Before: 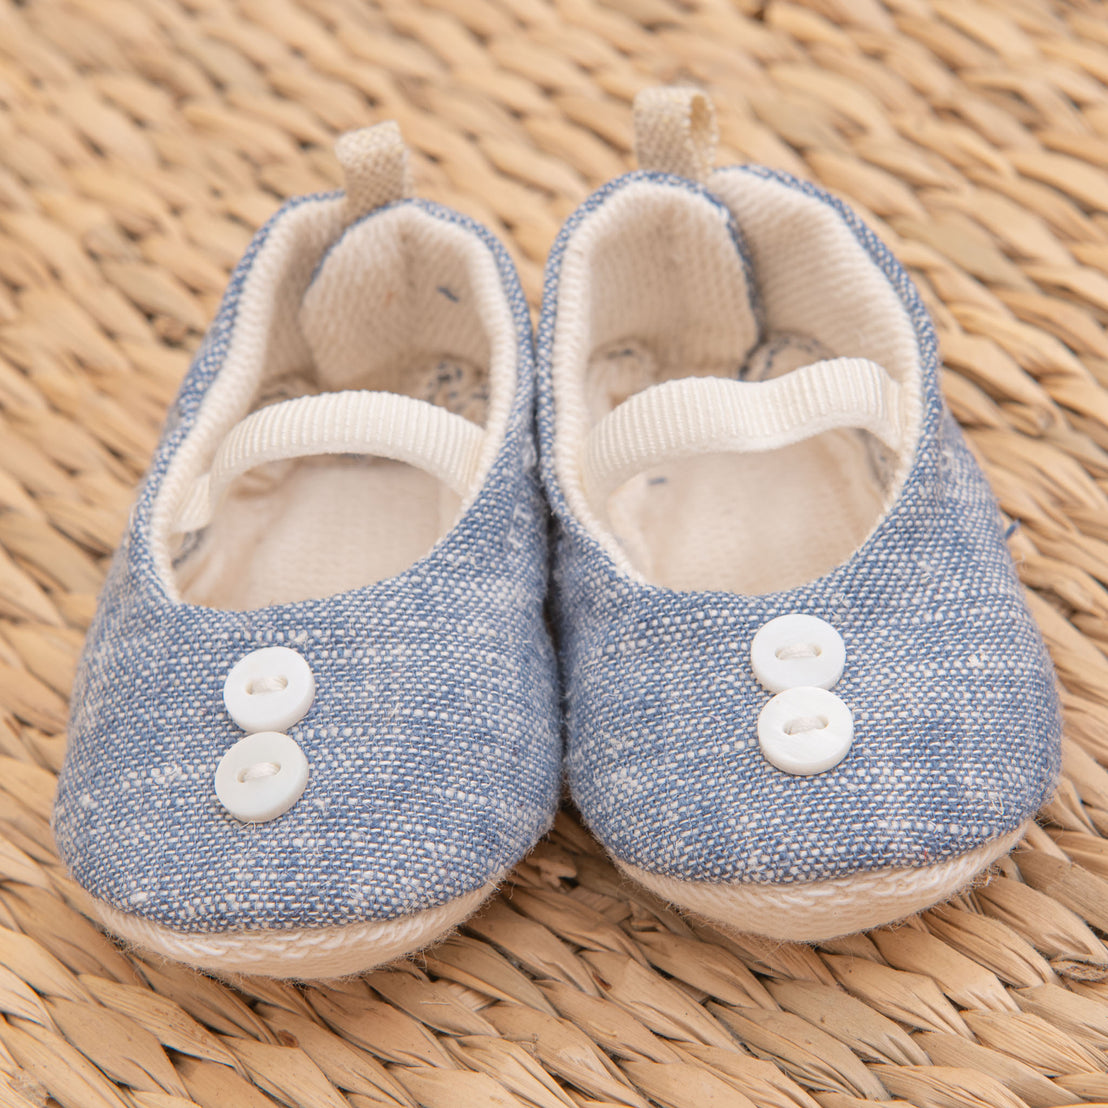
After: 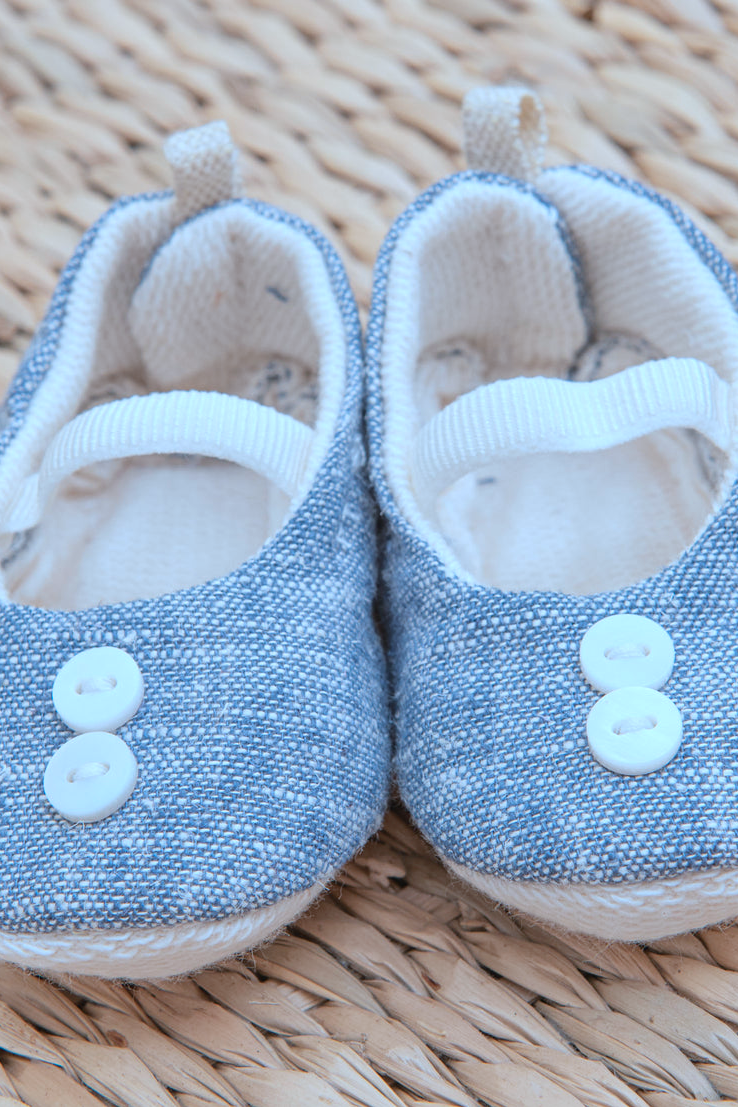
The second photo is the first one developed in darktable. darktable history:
color calibration: illuminant as shot in camera, x 0.358, y 0.373, temperature 4628.91 K
white balance: red 0.978, blue 0.999
crop and rotate: left 15.546%, right 17.787%
color correction: highlights a* -9.73, highlights b* -21.22
